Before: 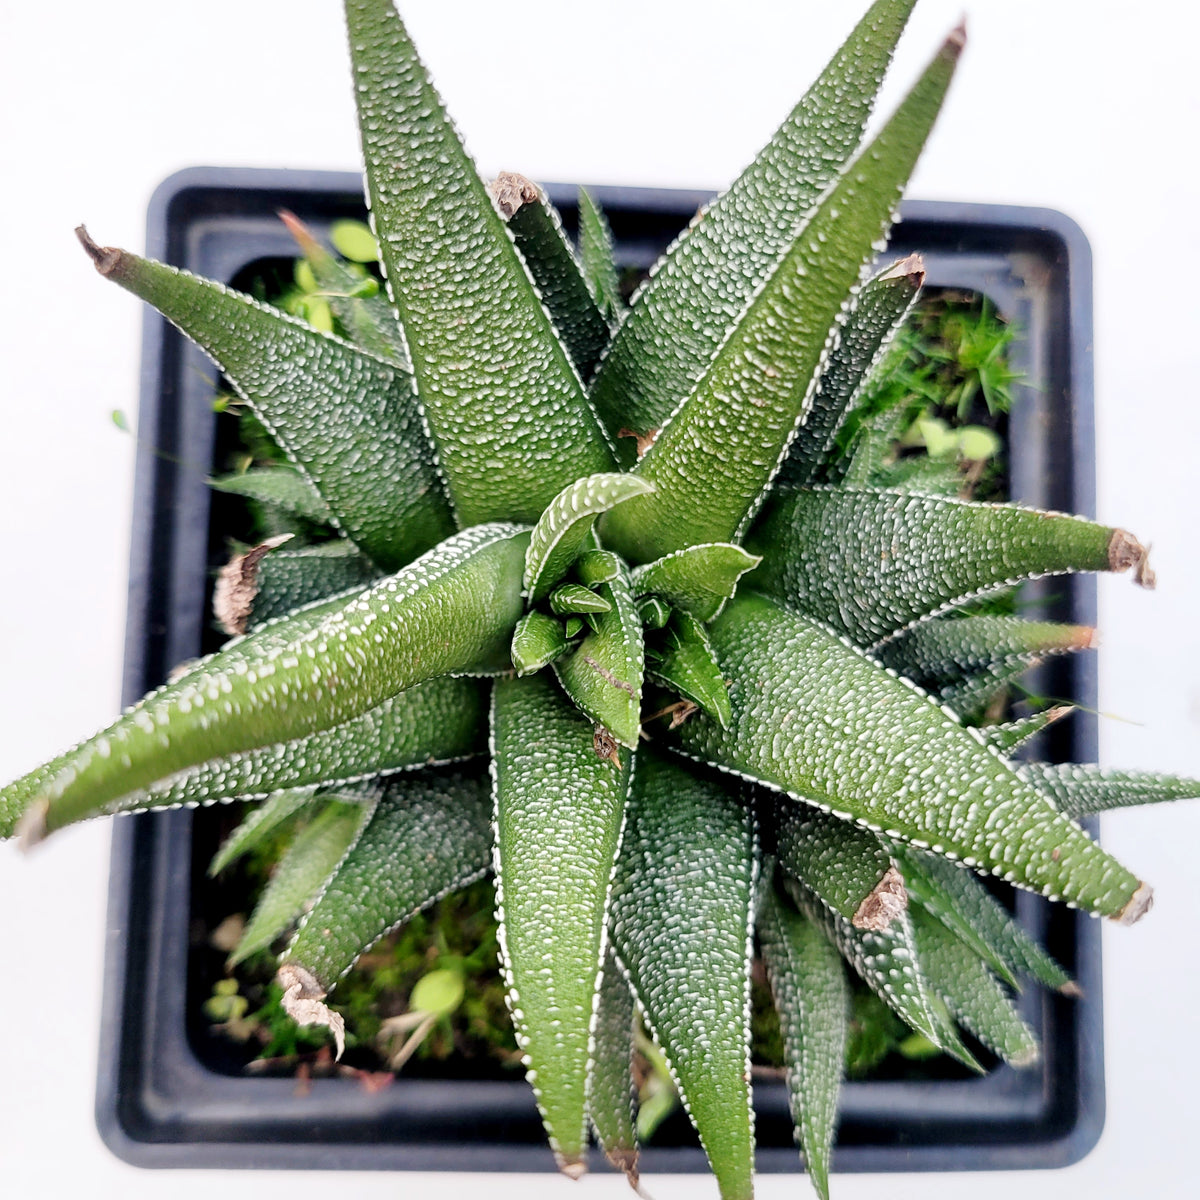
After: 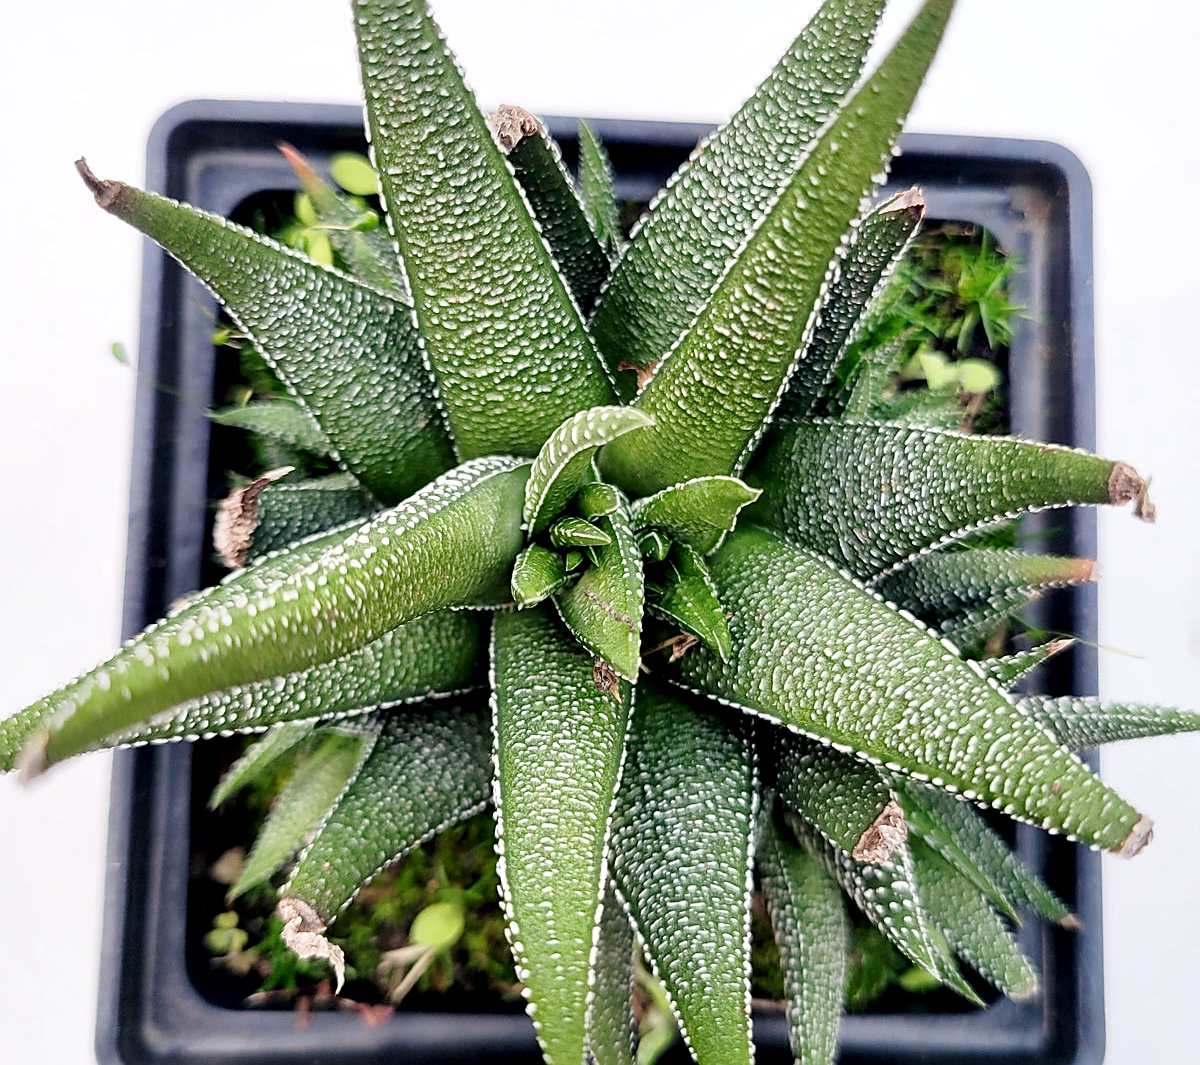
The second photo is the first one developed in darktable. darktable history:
crop and rotate: top 5.609%, bottom 5.609%
sharpen: on, module defaults
local contrast: mode bilateral grid, contrast 20, coarseness 50, detail 120%, midtone range 0.2
